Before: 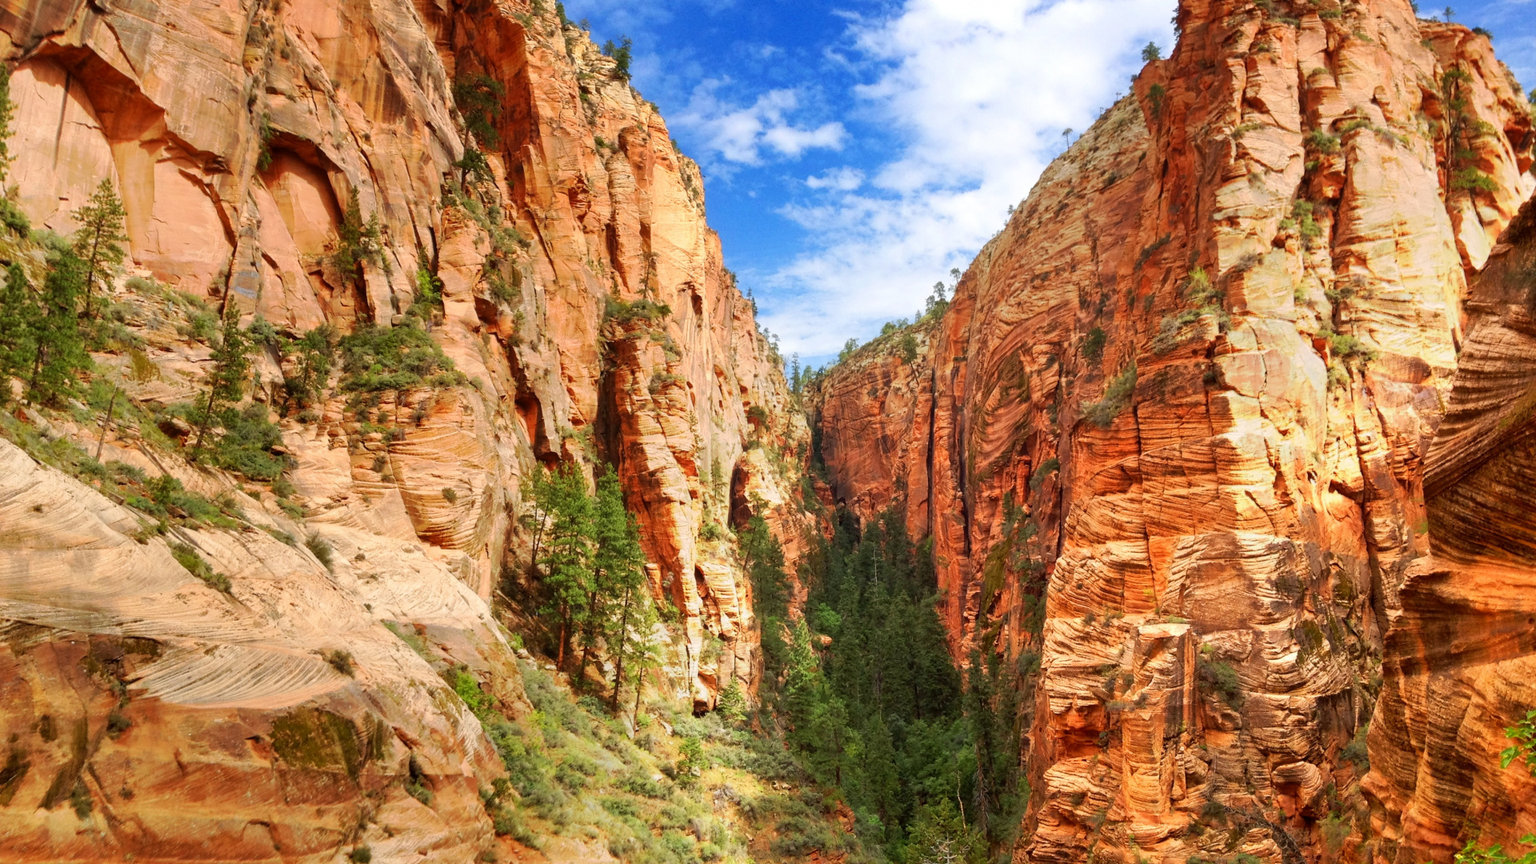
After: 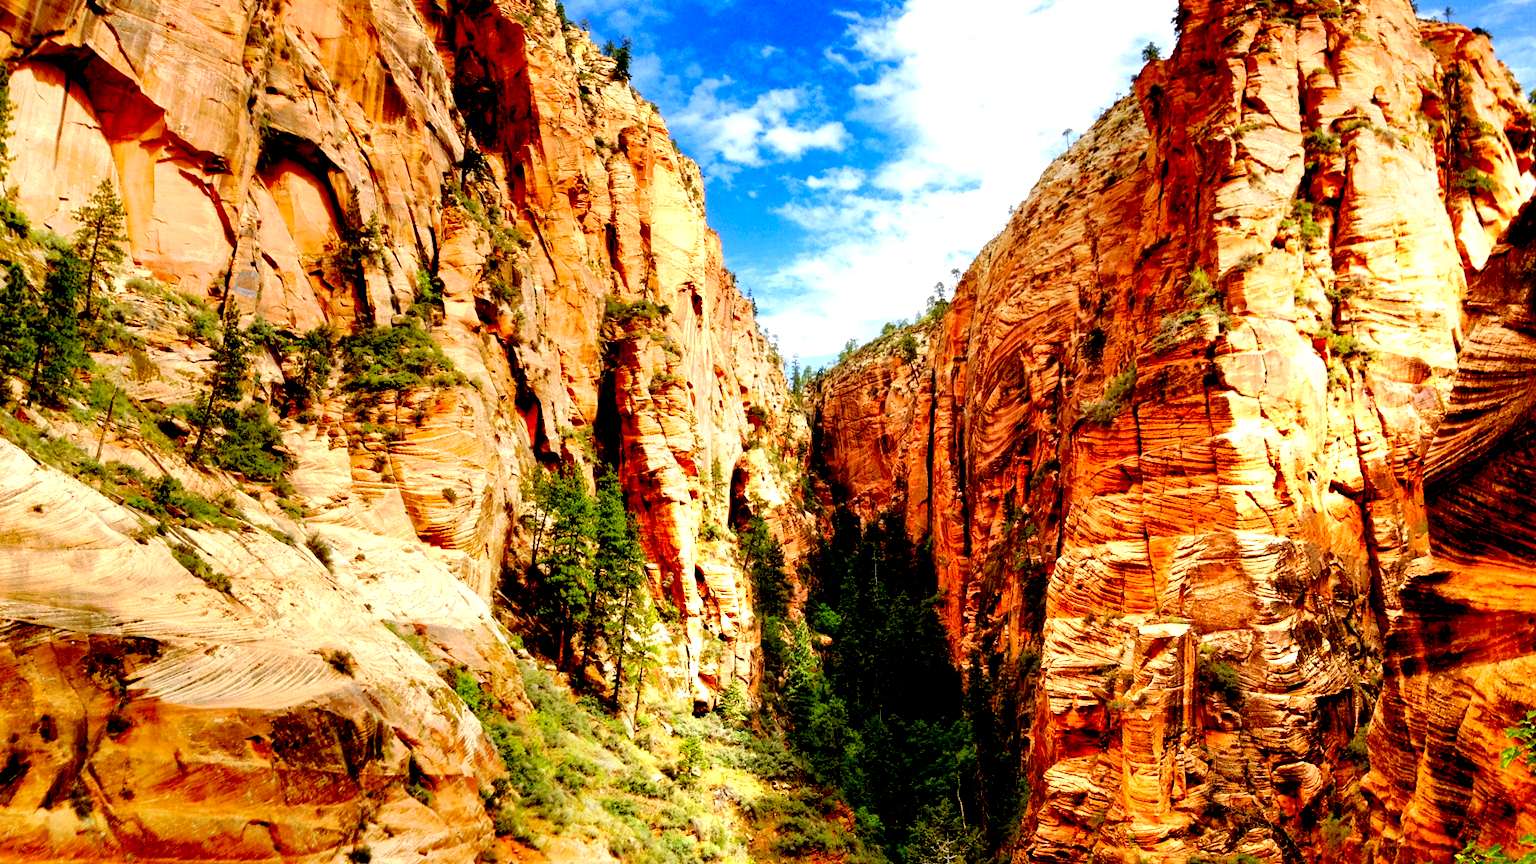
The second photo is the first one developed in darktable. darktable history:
exposure: black level correction 0.056, exposure -0.033 EV, compensate highlight preservation false
tone equalizer: -8 EV -0.752 EV, -7 EV -0.73 EV, -6 EV -0.587 EV, -5 EV -0.371 EV, -3 EV 0.384 EV, -2 EV 0.6 EV, -1 EV 0.701 EV, +0 EV 0.767 EV
